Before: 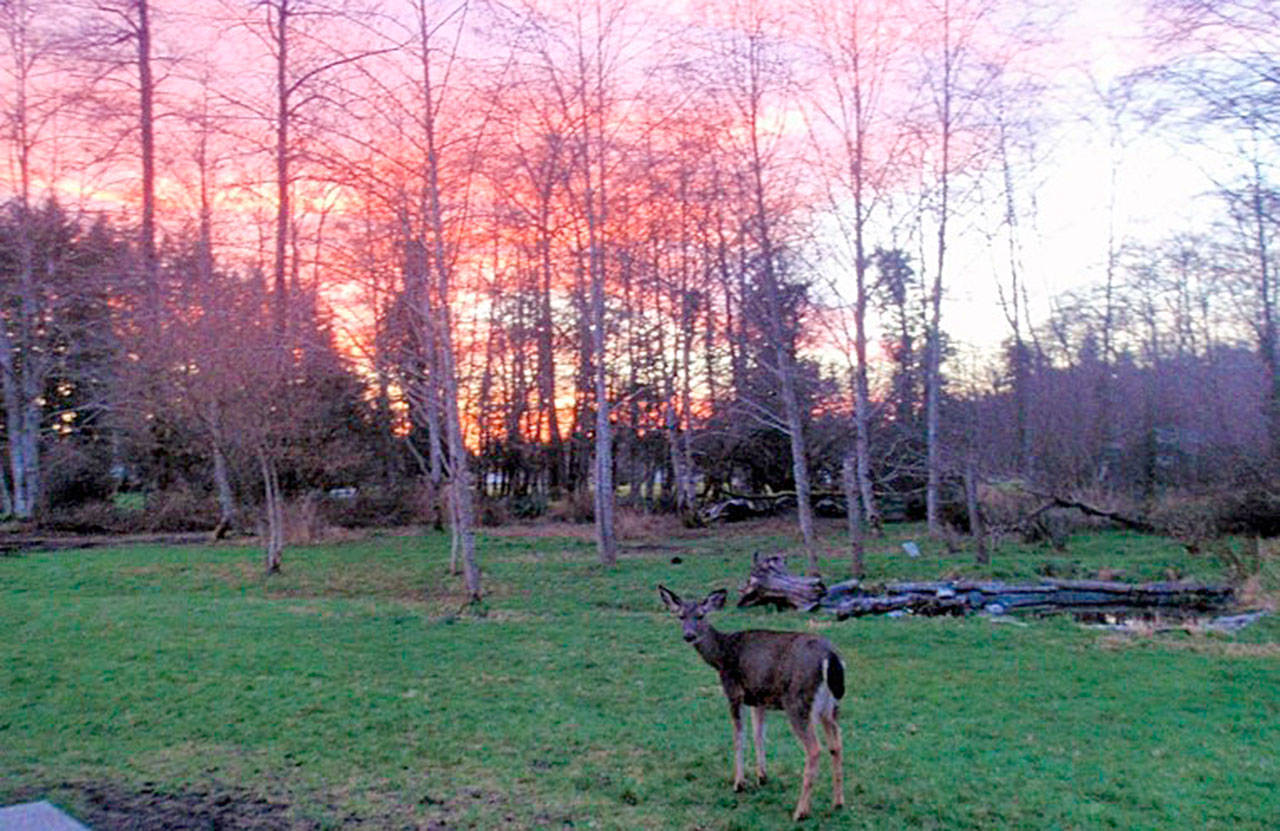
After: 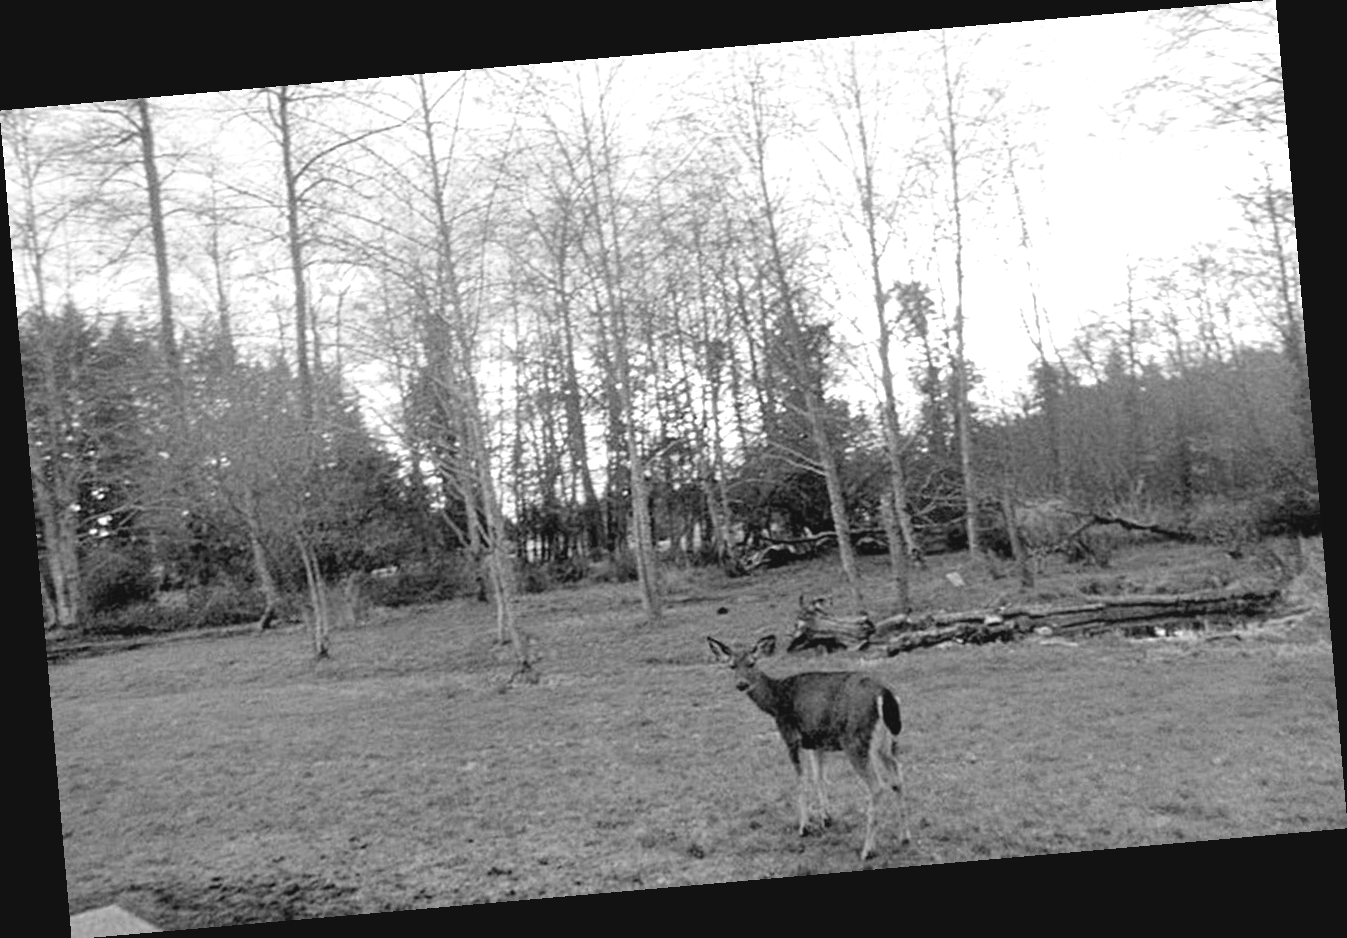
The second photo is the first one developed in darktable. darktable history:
exposure: black level correction 0, exposure 0.7 EV, compensate highlight preservation false
monochrome: on, module defaults
contrast brightness saturation: contrast -0.1, saturation -0.1
rotate and perspective: rotation -4.98°, automatic cropping off
